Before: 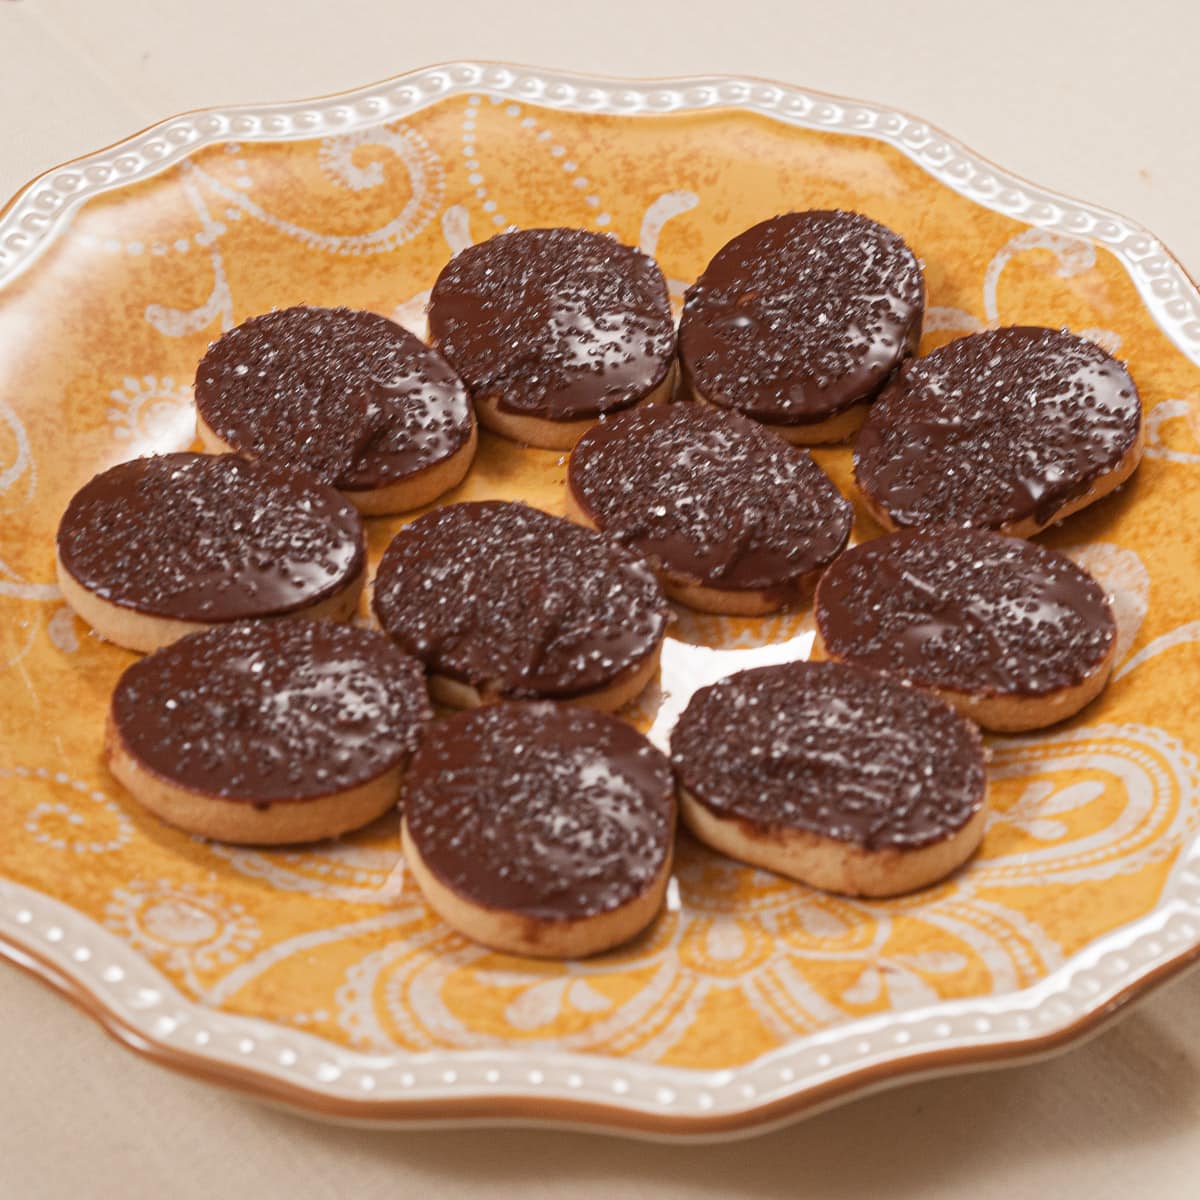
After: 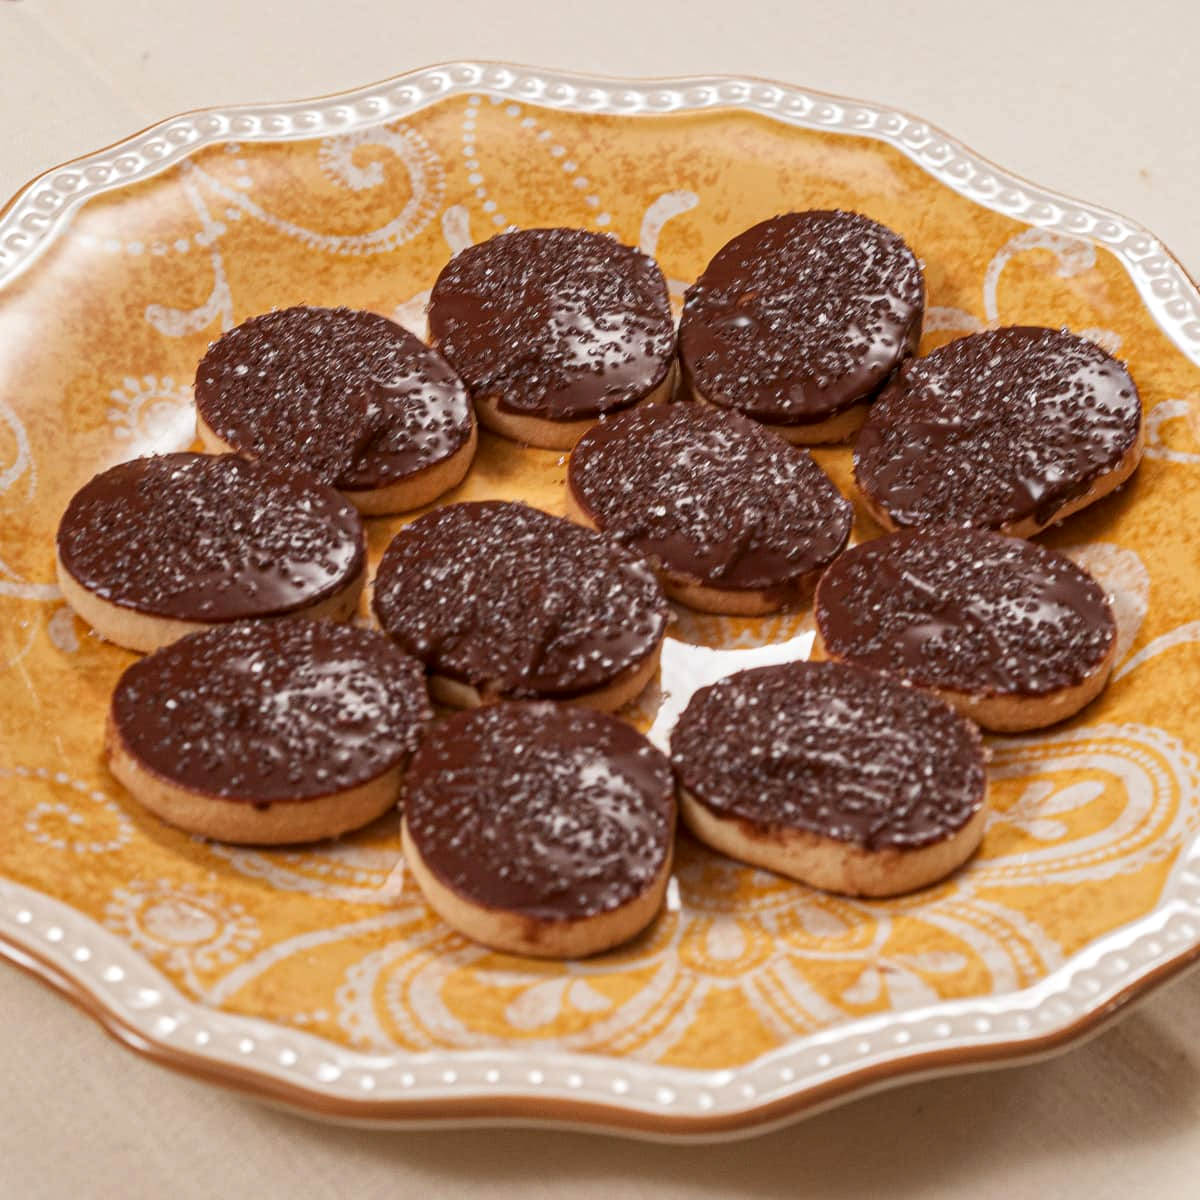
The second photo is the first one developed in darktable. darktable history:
local contrast: highlights 23%, detail 130%
color zones: curves: ch1 [(0.25, 0.5) (0.747, 0.71)]
